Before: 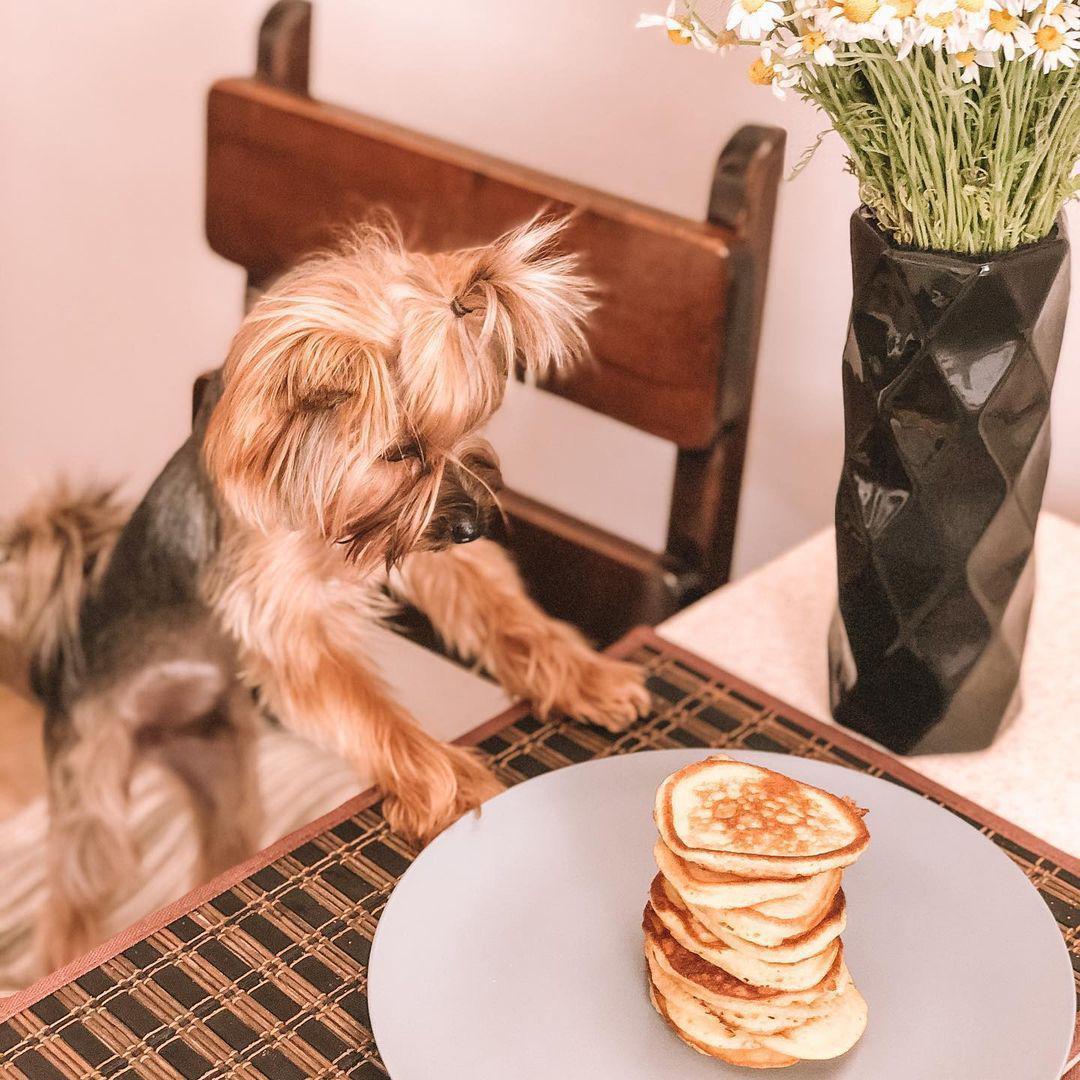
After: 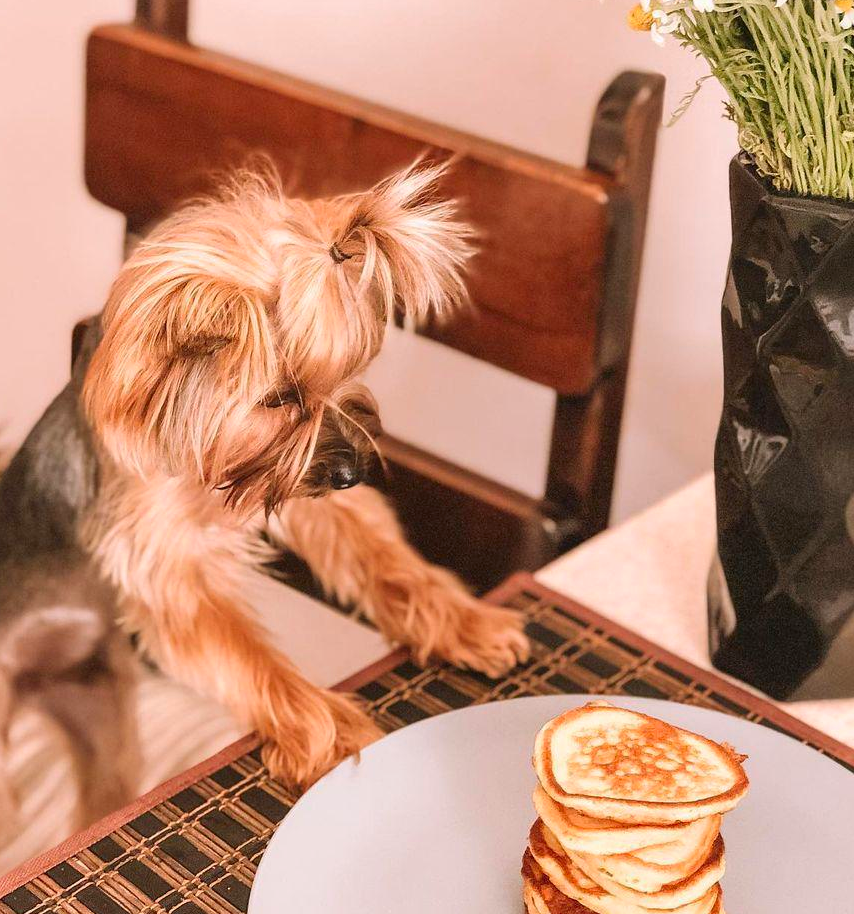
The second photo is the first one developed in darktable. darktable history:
crop: left 11.276%, top 5.079%, right 9.595%, bottom 10.234%
contrast brightness saturation: contrast 0.076, saturation 0.201
